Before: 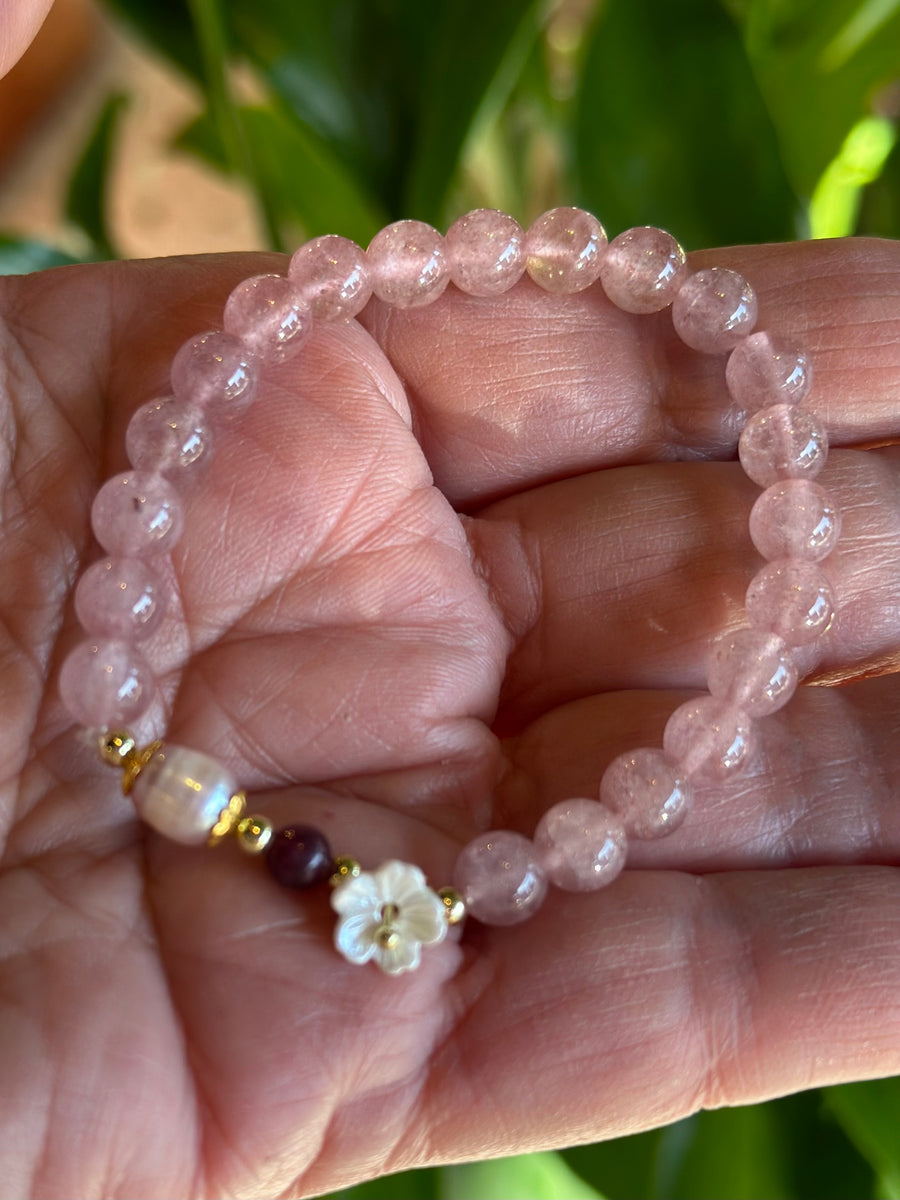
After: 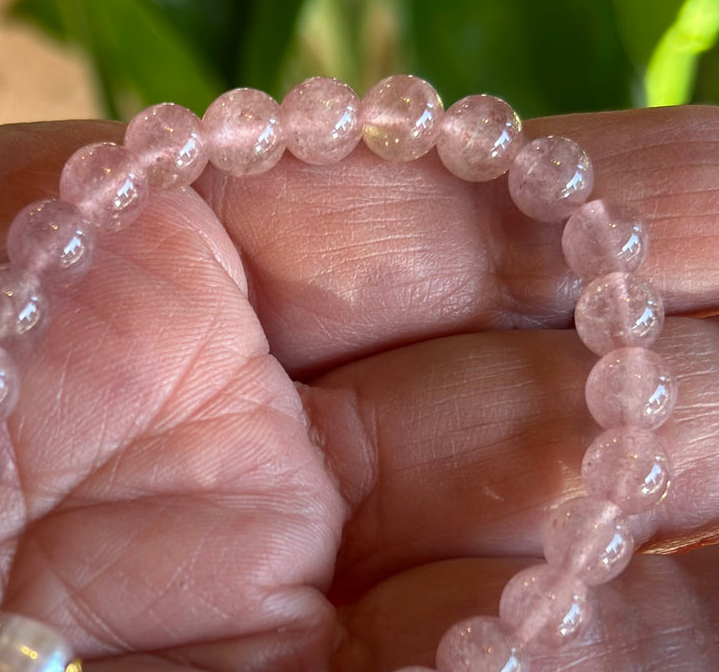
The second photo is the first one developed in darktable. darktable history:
crop: left 18.246%, top 11.075%, right 1.796%, bottom 32.913%
